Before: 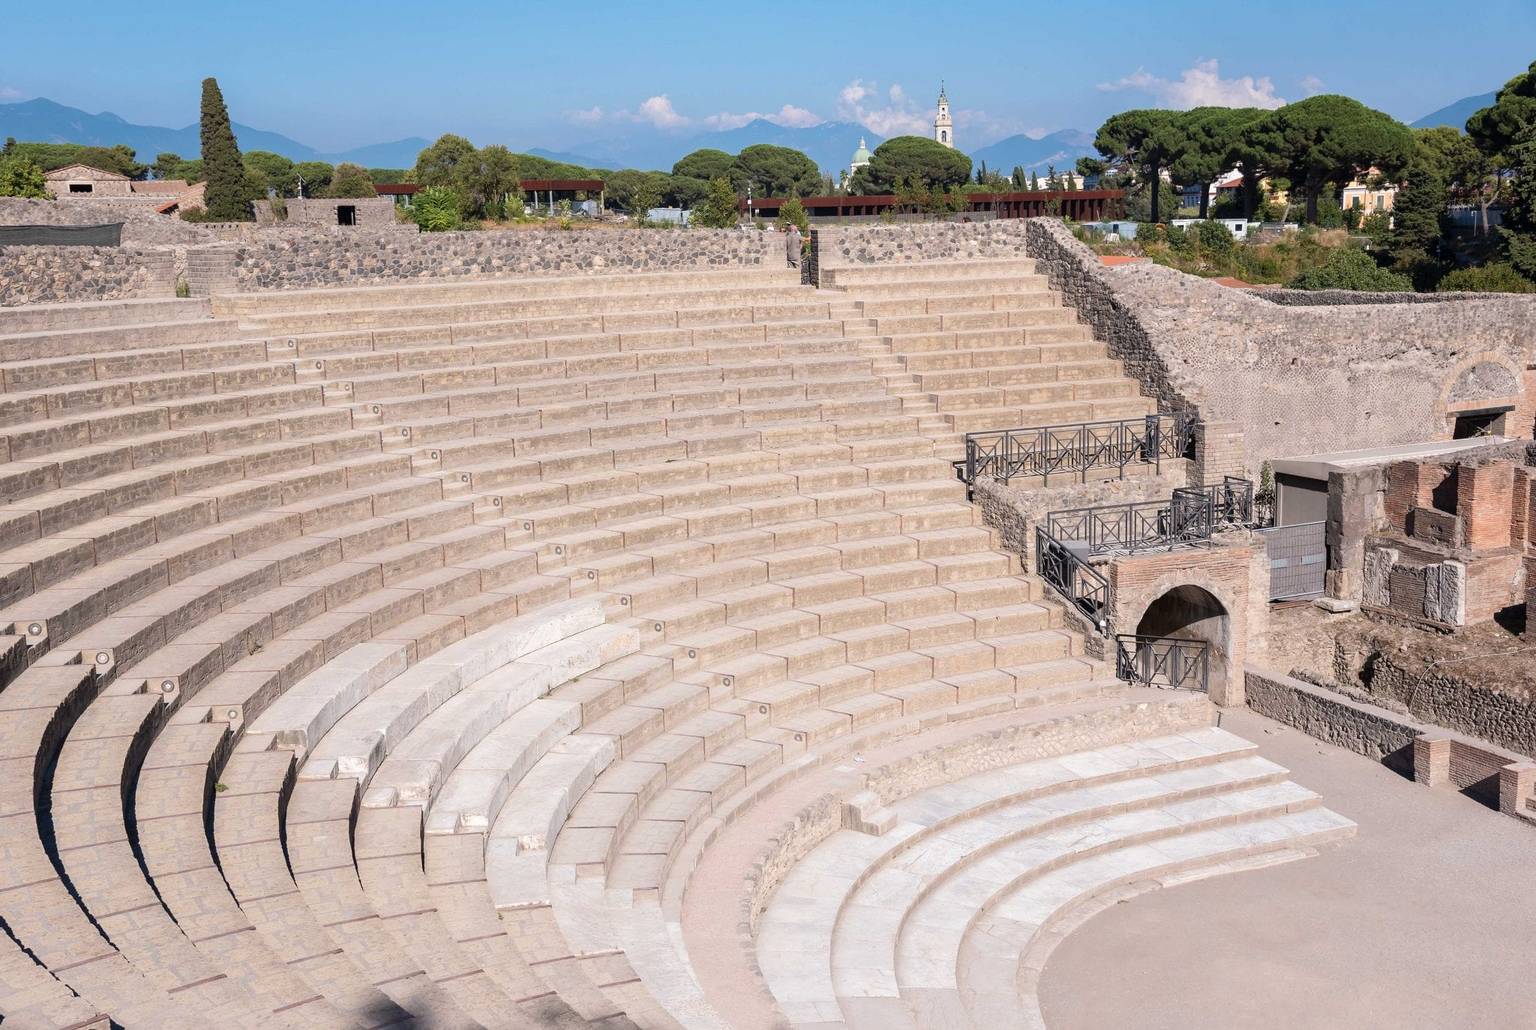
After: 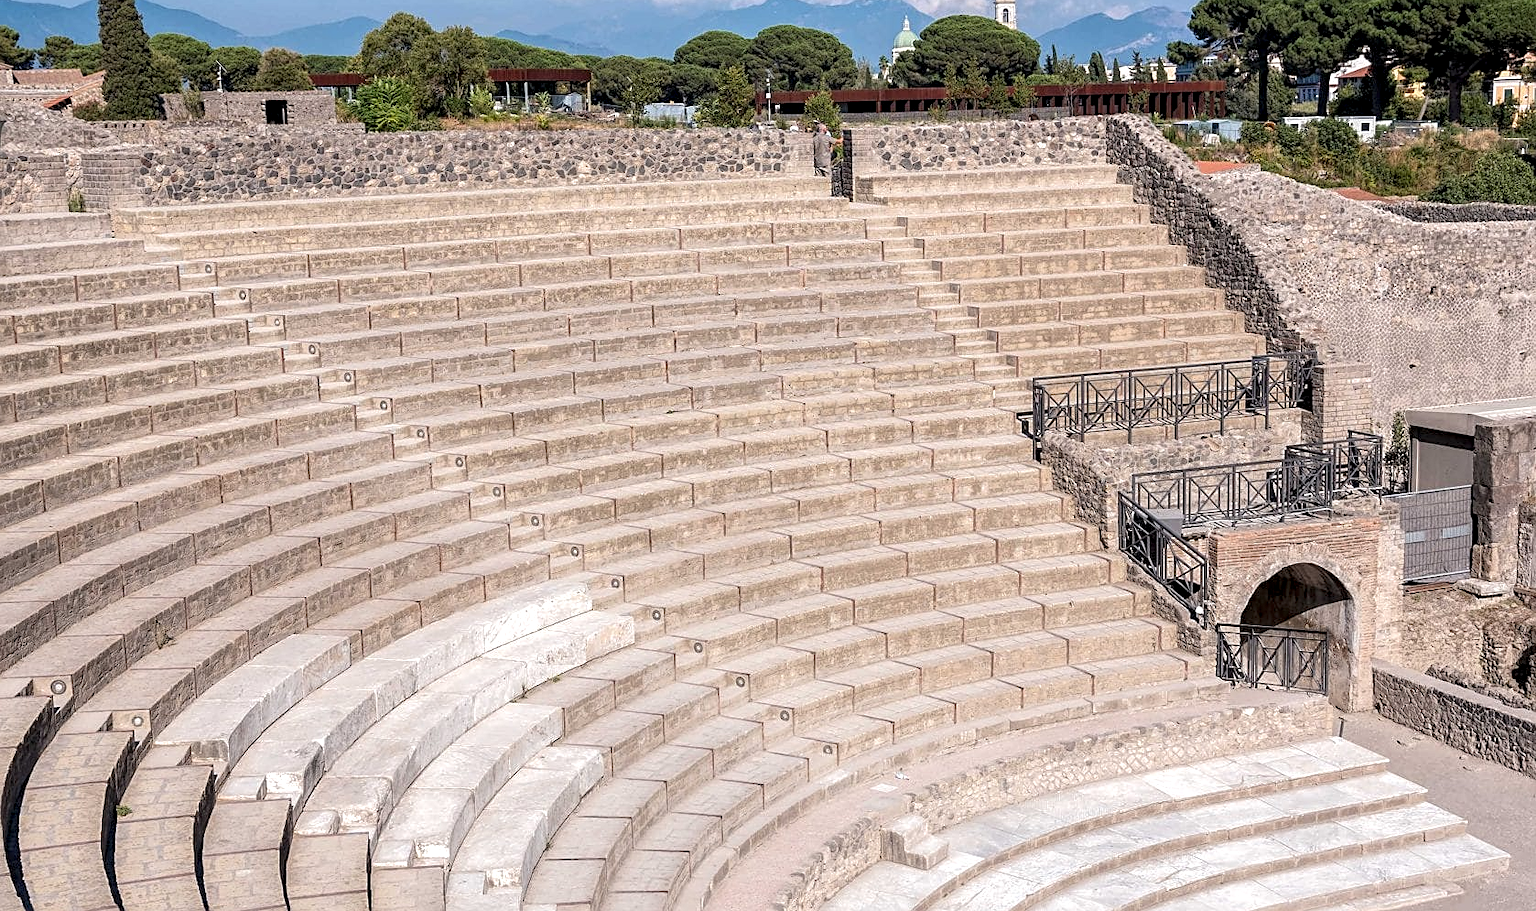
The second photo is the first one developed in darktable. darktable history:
local contrast: highlights 101%, shadows 100%, detail 199%, midtone range 0.2
sharpen: on, module defaults
crop: left 7.83%, top 12.032%, right 10.194%, bottom 15.465%
